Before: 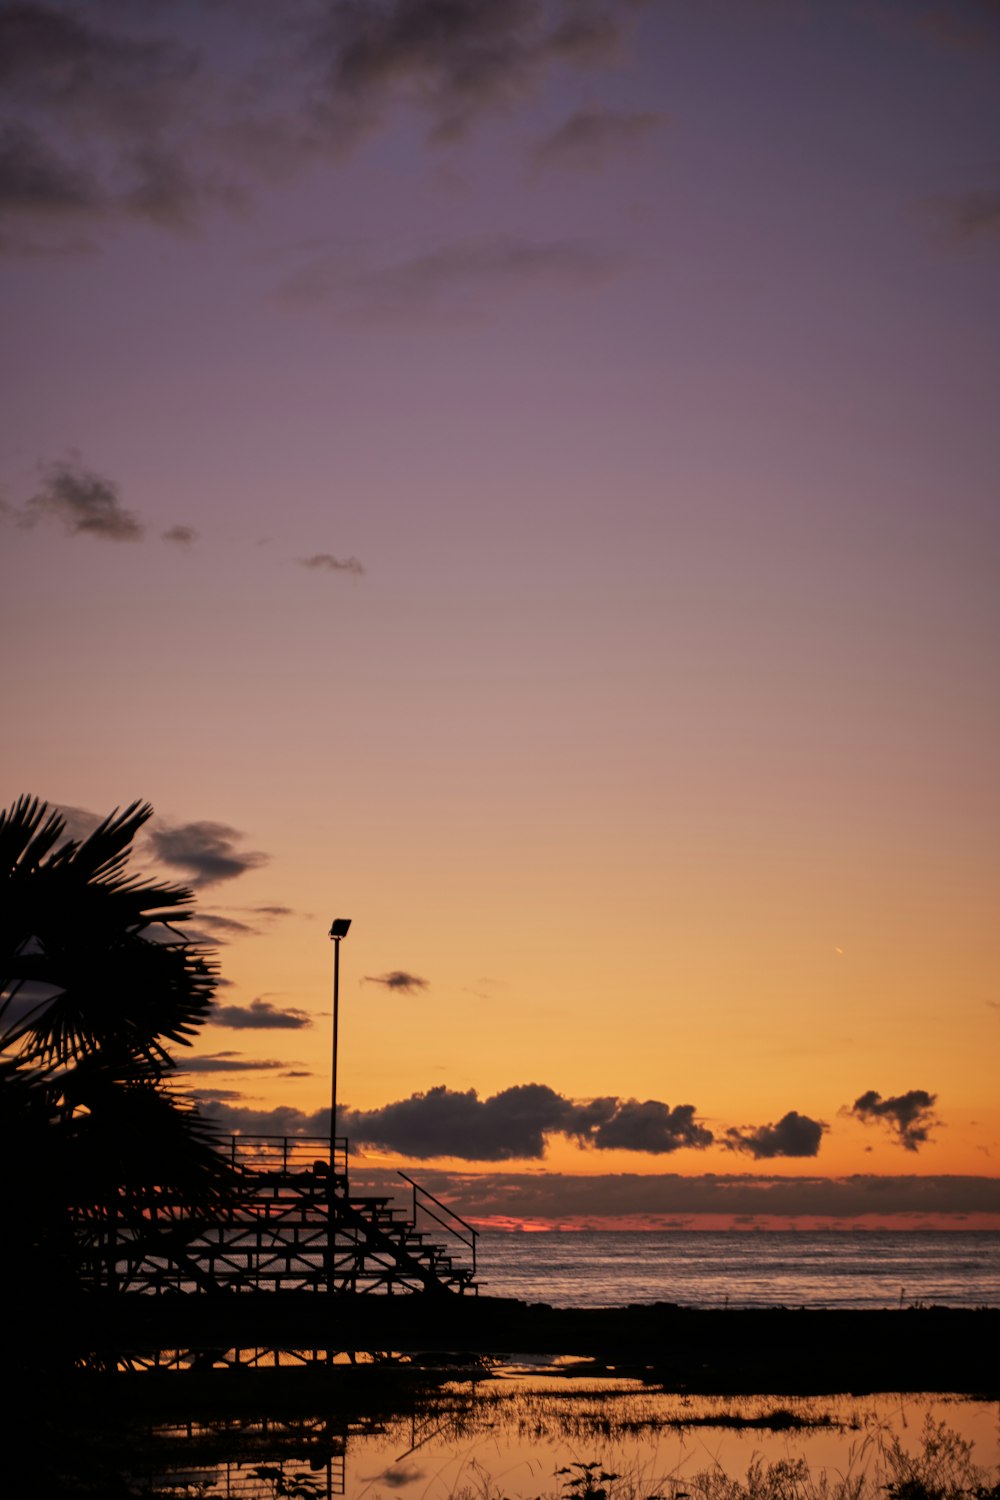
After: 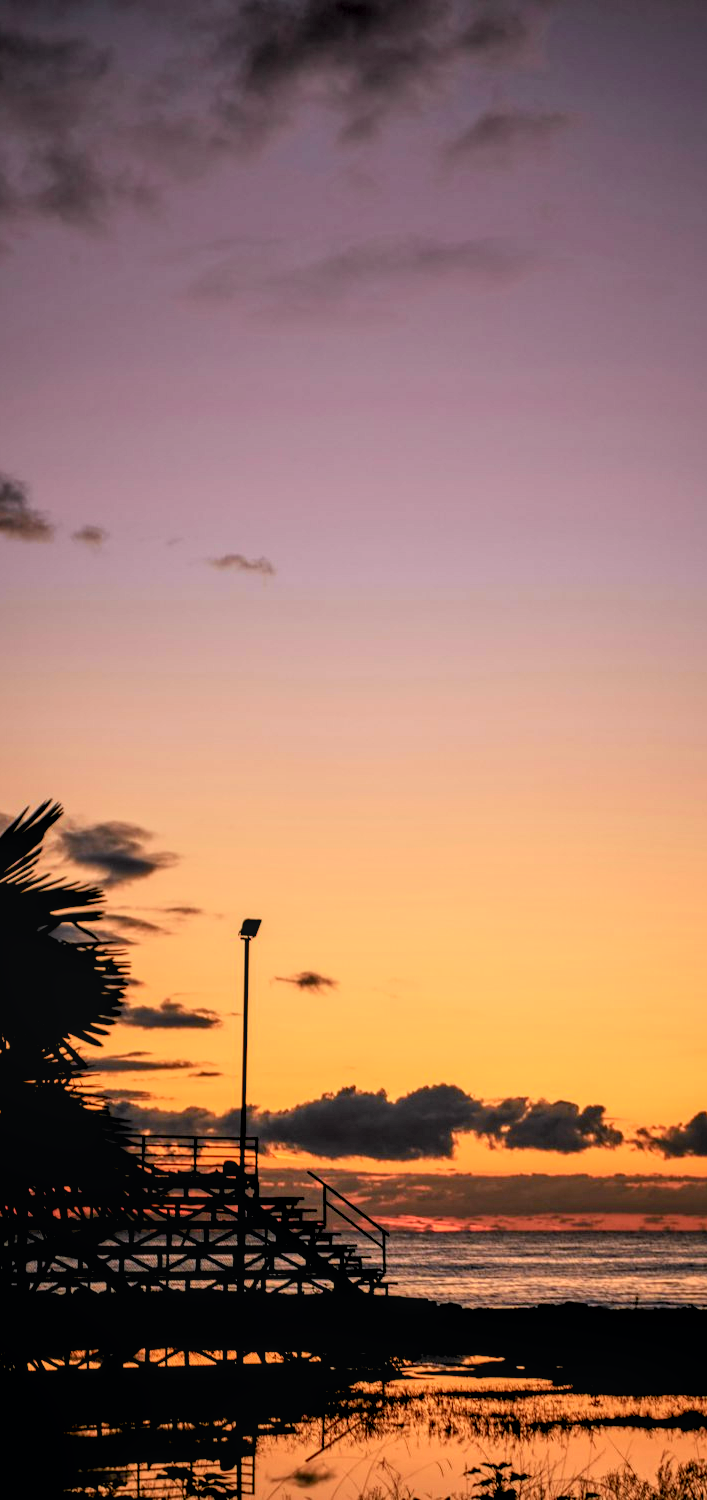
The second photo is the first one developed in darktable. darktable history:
local contrast: on, module defaults
tone curve: curves: ch0 [(0, 0) (0.078, 0.029) (0.265, 0.241) (0.507, 0.56) (0.744, 0.826) (1, 0.948)]; ch1 [(0, 0) (0.346, 0.307) (0.418, 0.383) (0.46, 0.439) (0.482, 0.493) (0.502, 0.5) (0.517, 0.506) (0.55, 0.557) (0.601, 0.637) (0.666, 0.7) (1, 1)]; ch2 [(0, 0) (0.346, 0.34) (0.431, 0.45) (0.485, 0.494) (0.5, 0.498) (0.508, 0.499) (0.532, 0.546) (0.579, 0.628) (0.625, 0.668) (1, 1)], color space Lab, independent channels, preserve colors none
rgb levels: levels [[0.013, 0.434, 0.89], [0, 0.5, 1], [0, 0.5, 1]]
crop and rotate: left 9.061%, right 20.142%
